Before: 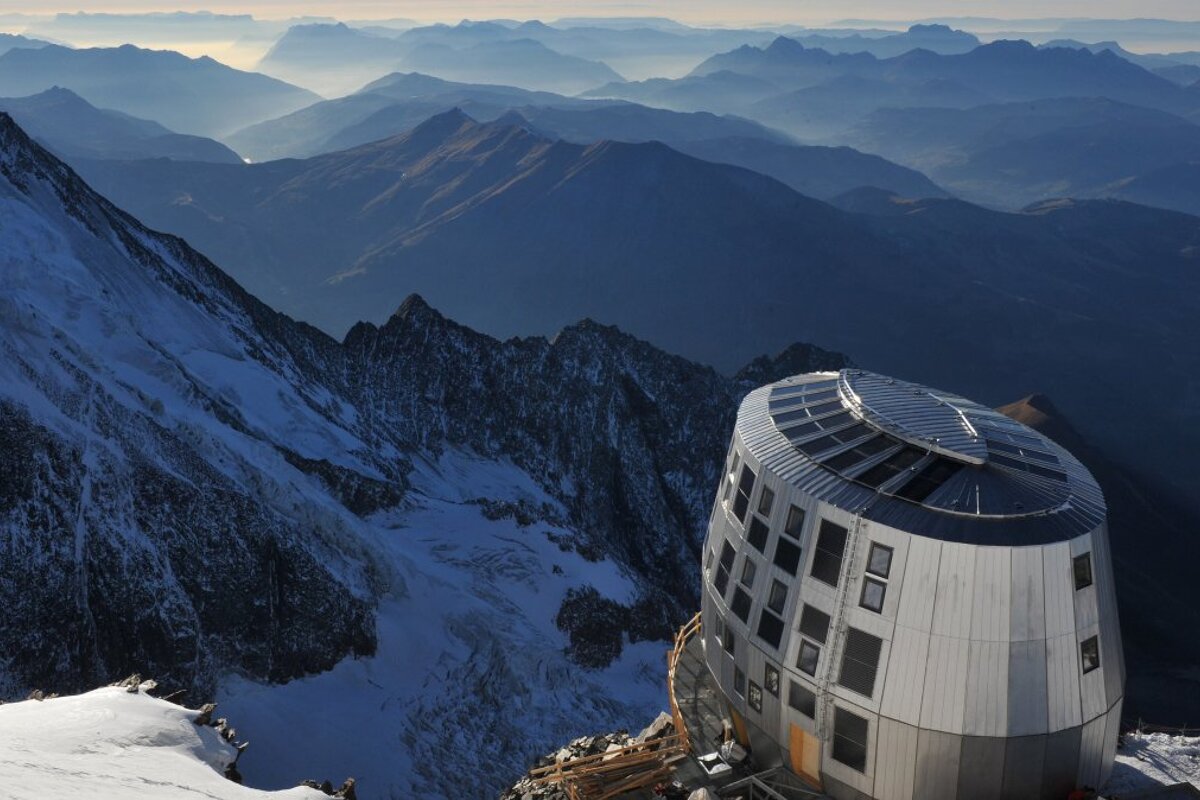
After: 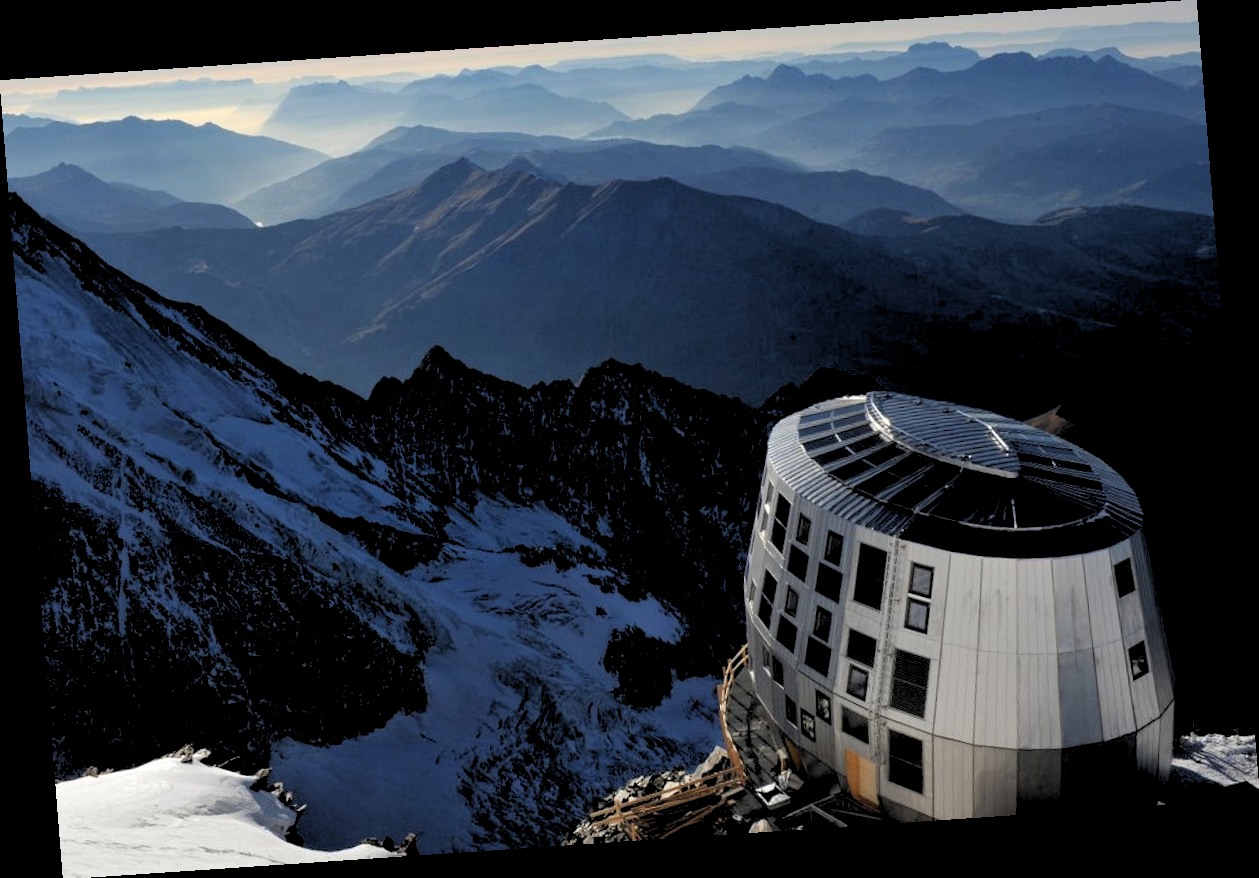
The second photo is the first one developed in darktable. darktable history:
rgb levels: levels [[0.029, 0.461, 0.922], [0, 0.5, 1], [0, 0.5, 1]]
rotate and perspective: rotation -4.2°, shear 0.006, automatic cropping off
